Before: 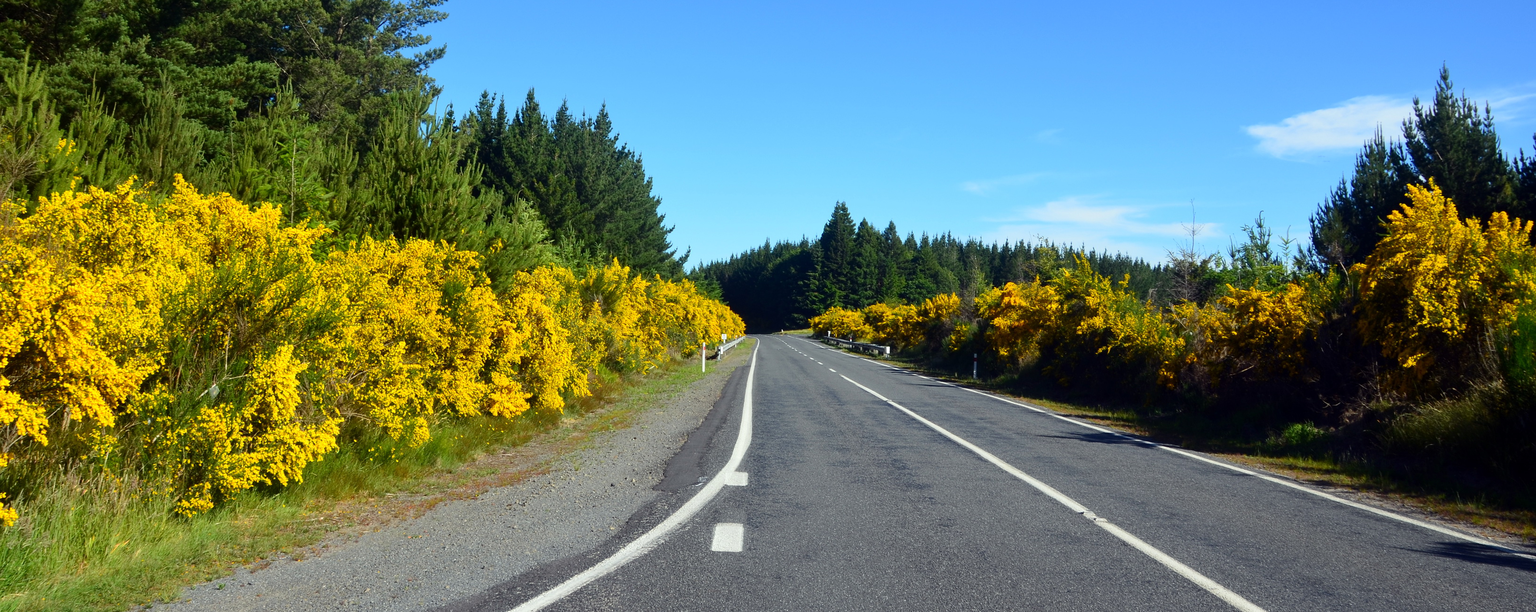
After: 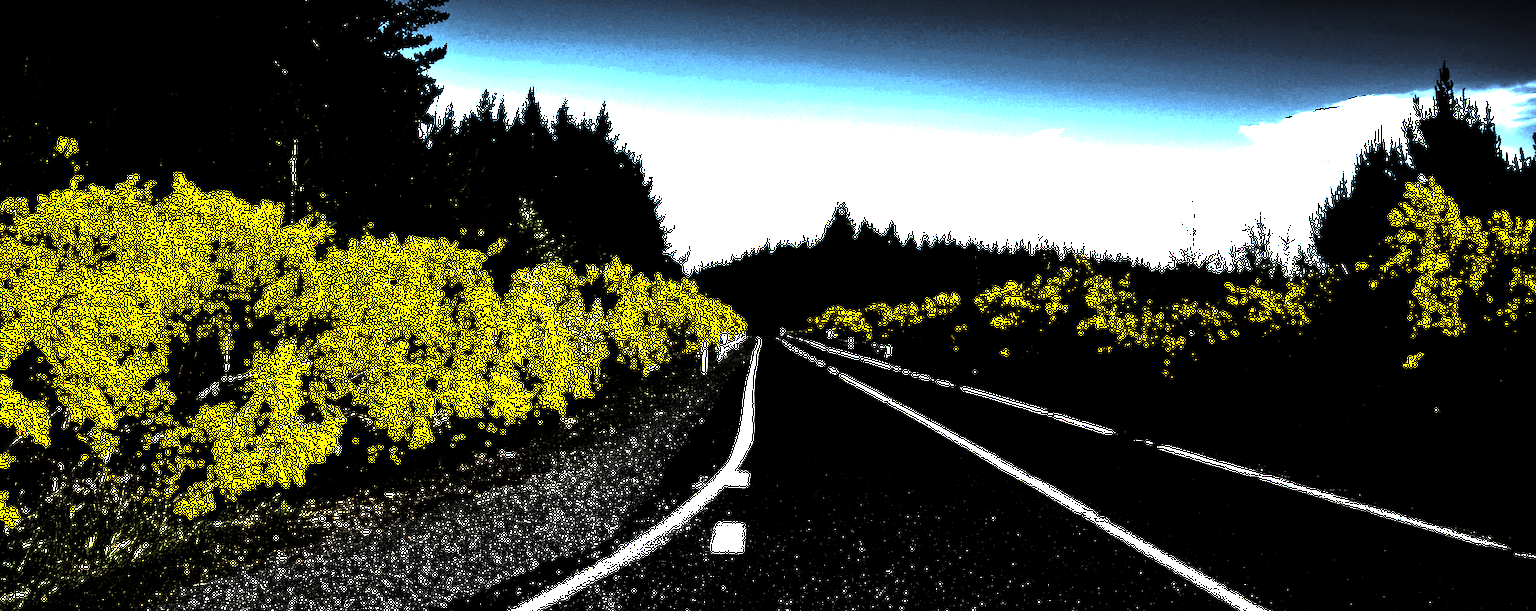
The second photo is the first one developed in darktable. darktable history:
levels: levels [0.721, 0.937, 0.997]
contrast brightness saturation: brightness -0.09
exposure: black level correction 0, exposure 1.1 EV, compensate highlight preservation false
